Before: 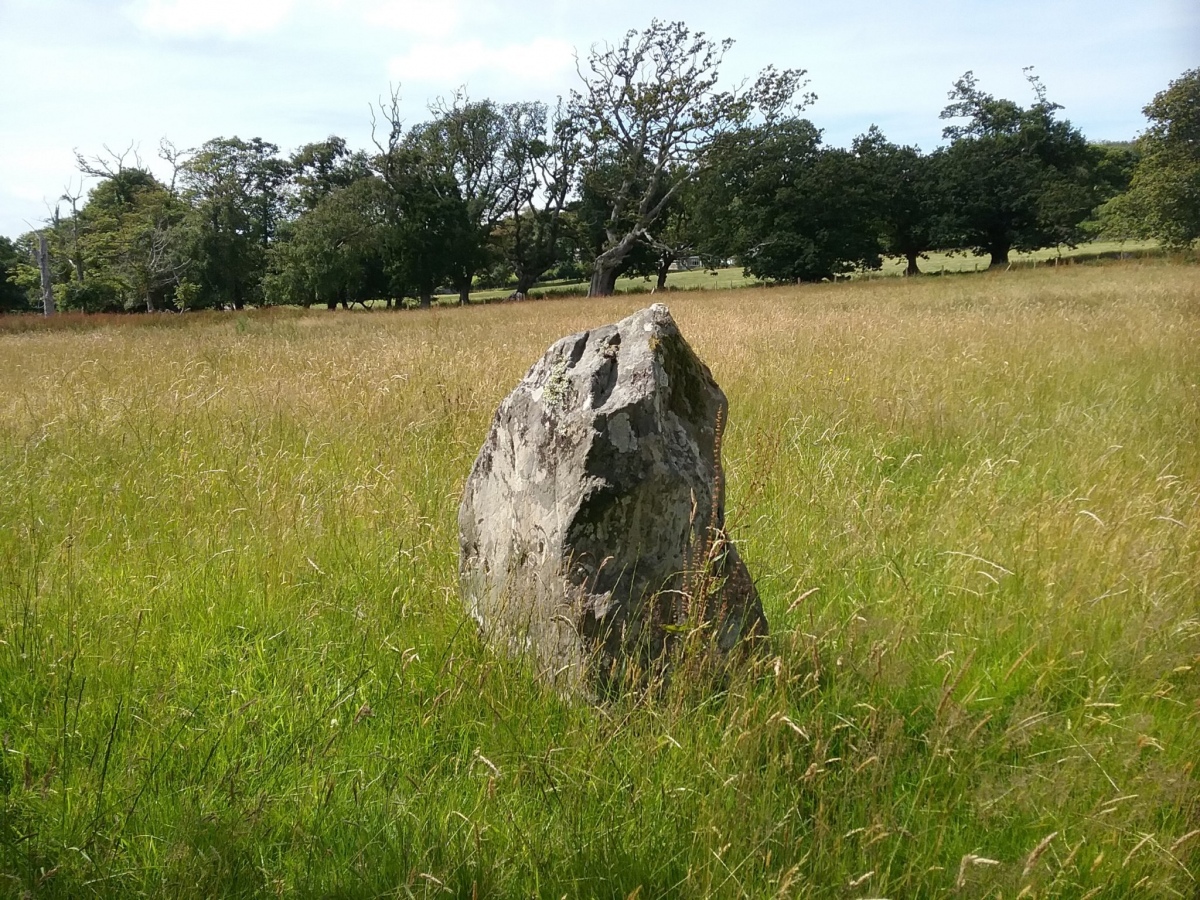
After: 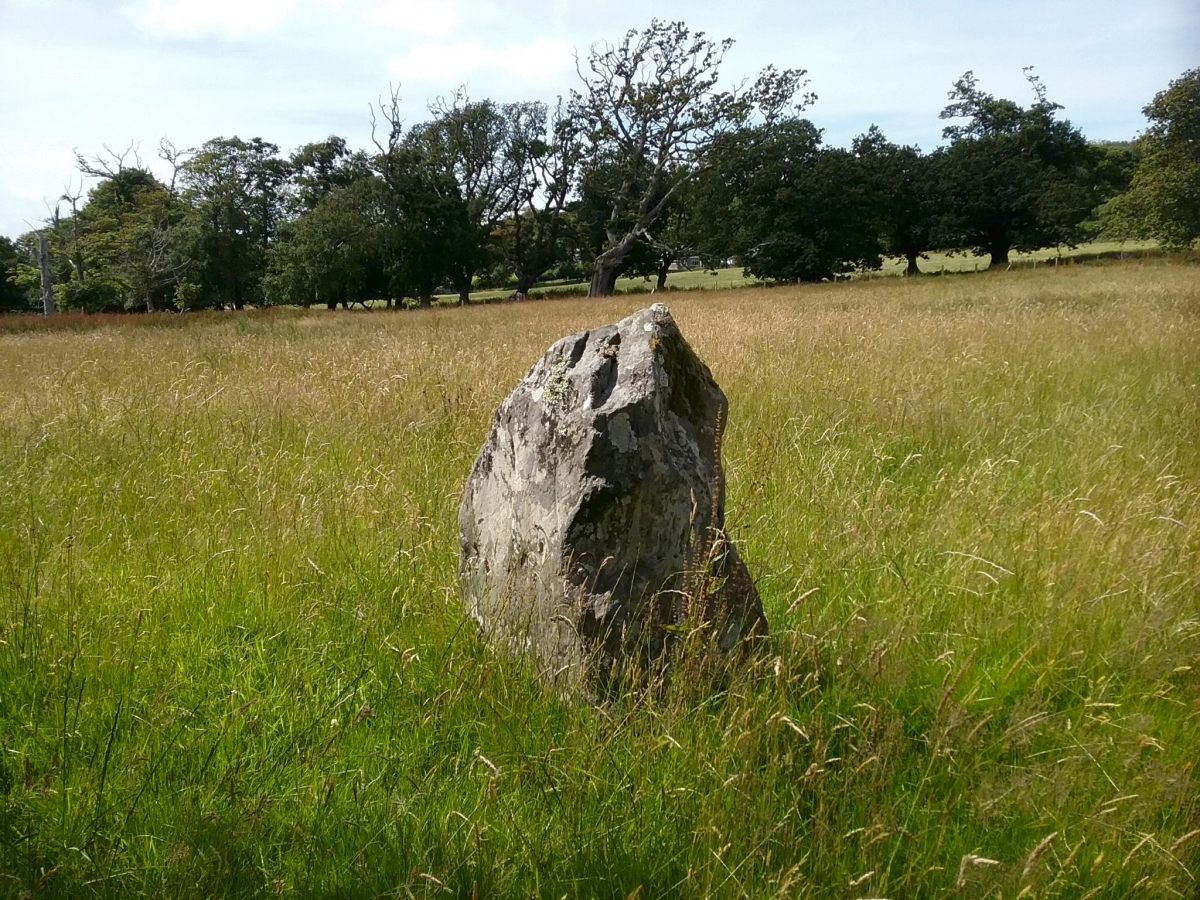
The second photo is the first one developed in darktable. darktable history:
contrast brightness saturation: brightness -0.098
